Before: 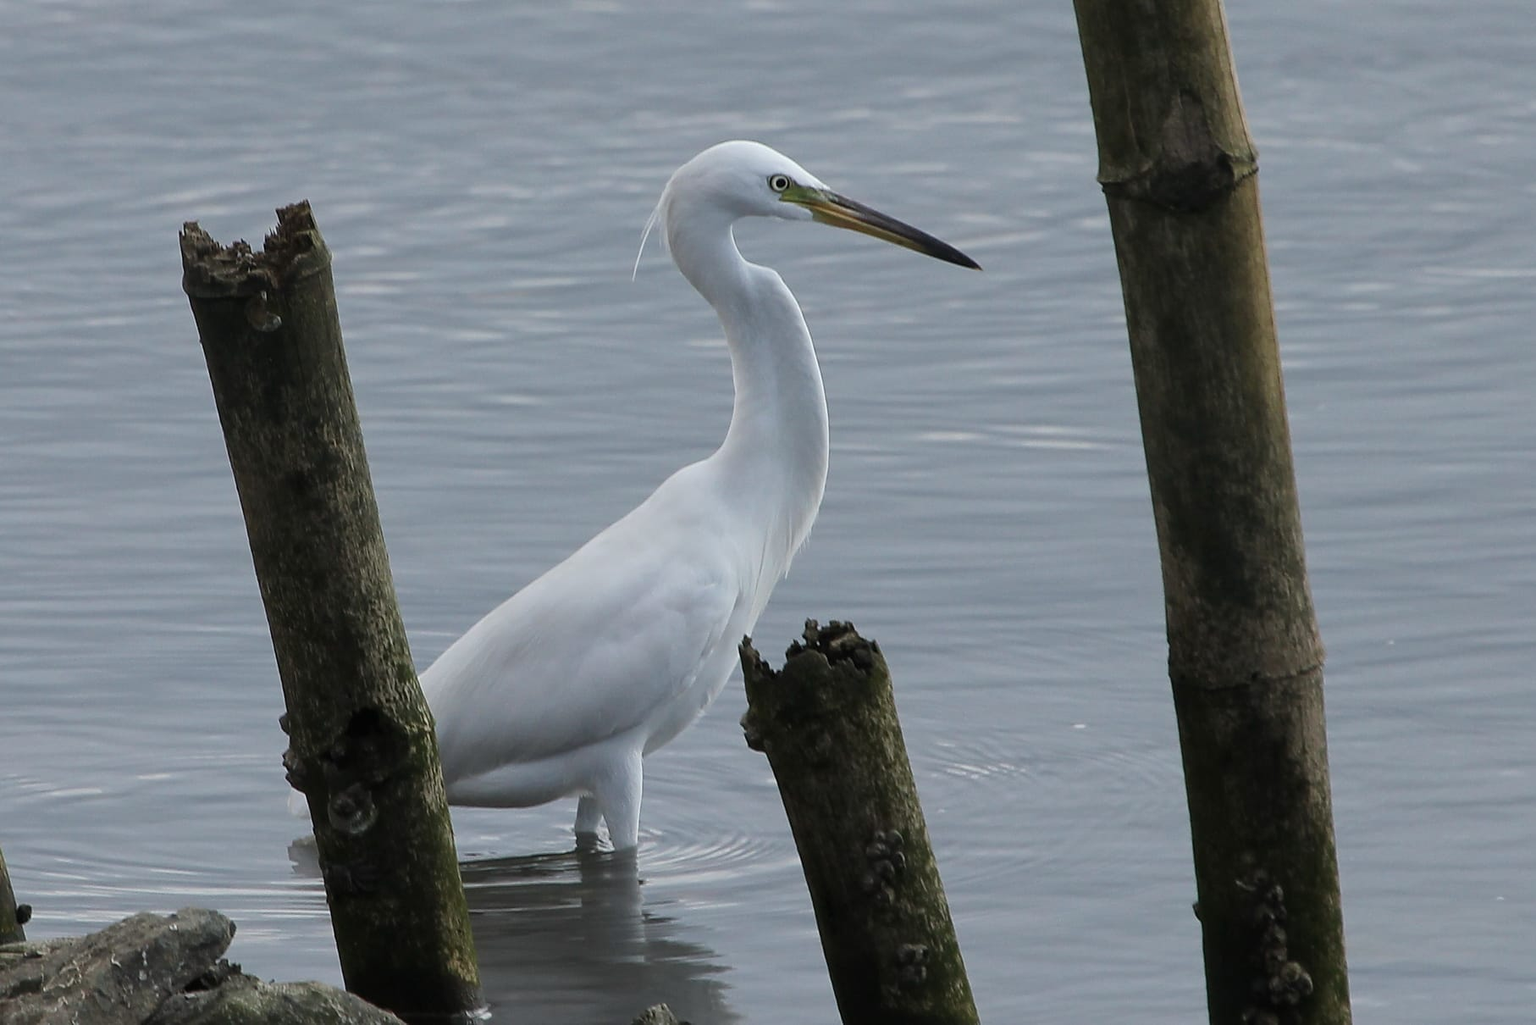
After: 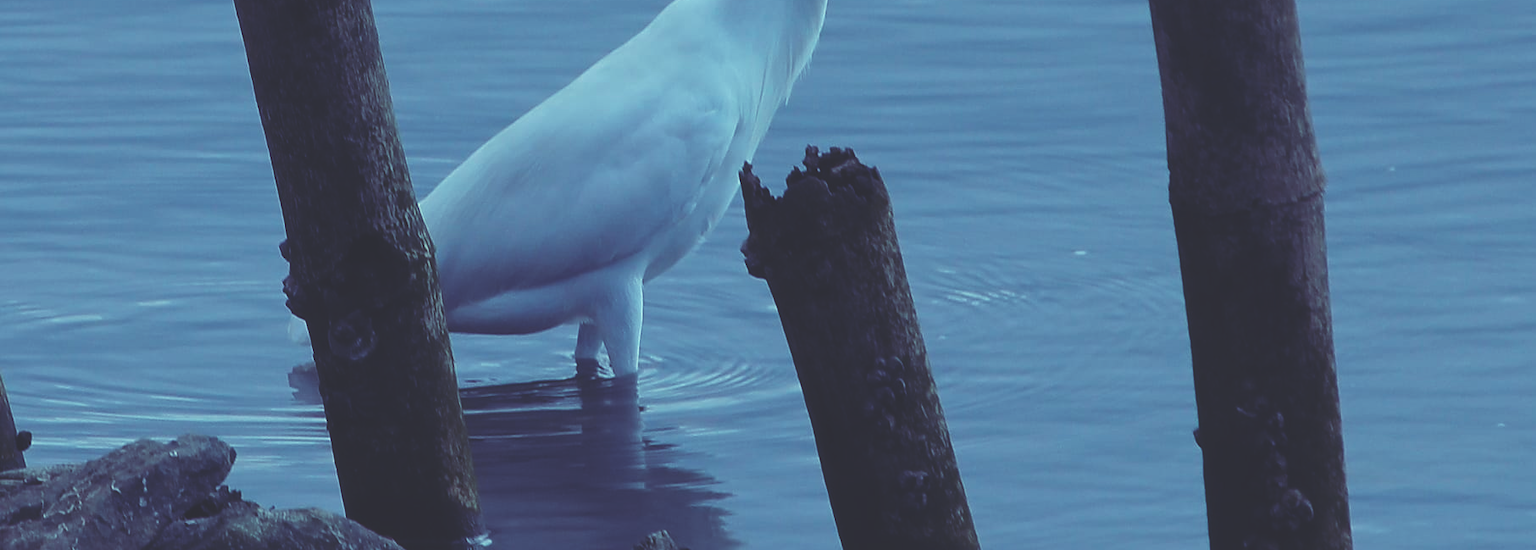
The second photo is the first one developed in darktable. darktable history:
crop and rotate: top 46.237%
rgb curve: curves: ch0 [(0, 0.186) (0.314, 0.284) (0.576, 0.466) (0.805, 0.691) (0.936, 0.886)]; ch1 [(0, 0.186) (0.314, 0.284) (0.581, 0.534) (0.771, 0.746) (0.936, 0.958)]; ch2 [(0, 0.216) (0.275, 0.39) (1, 1)], mode RGB, independent channels, compensate middle gray true, preserve colors none
